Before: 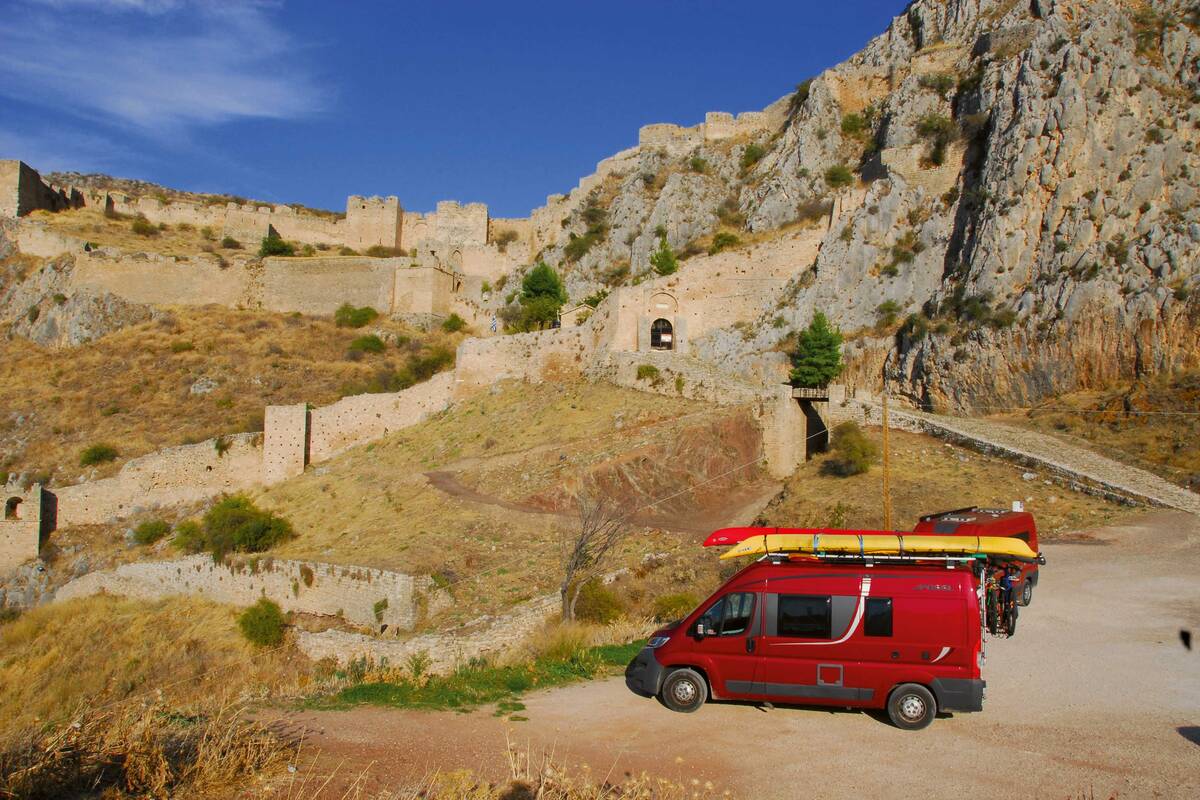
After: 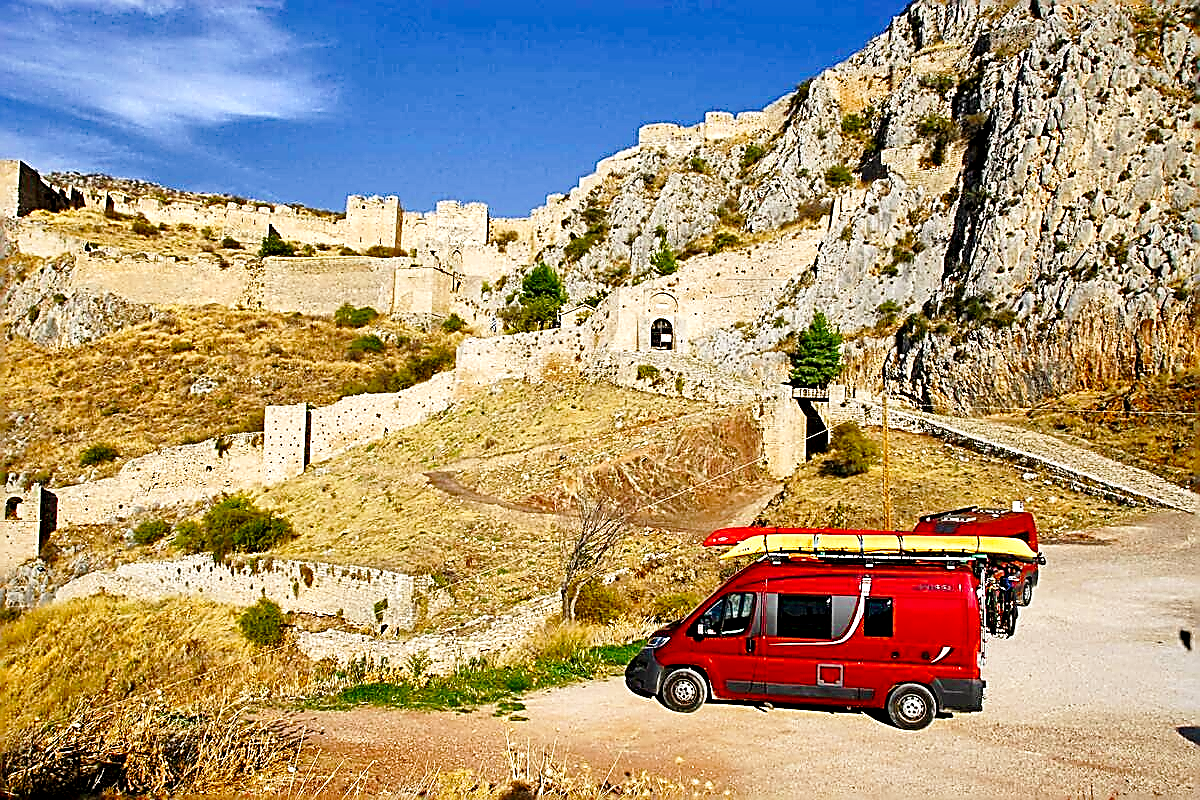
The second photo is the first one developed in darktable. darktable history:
base curve: curves: ch0 [(0, 0) (0.028, 0.03) (0.121, 0.232) (0.46, 0.748) (0.859, 0.968) (1, 1)], preserve colors none
exposure: black level correction 0.01, exposure 0.014 EV, compensate highlight preservation false
local contrast: mode bilateral grid, contrast 20, coarseness 50, detail 179%, midtone range 0.2
sharpen: amount 2
